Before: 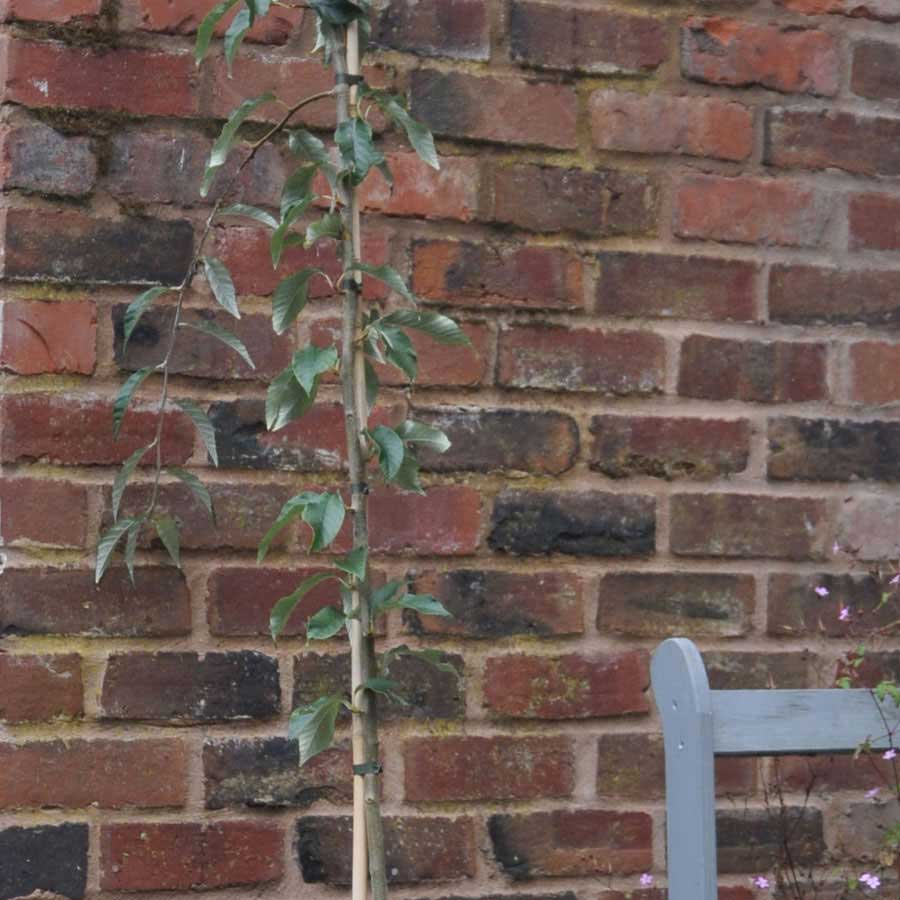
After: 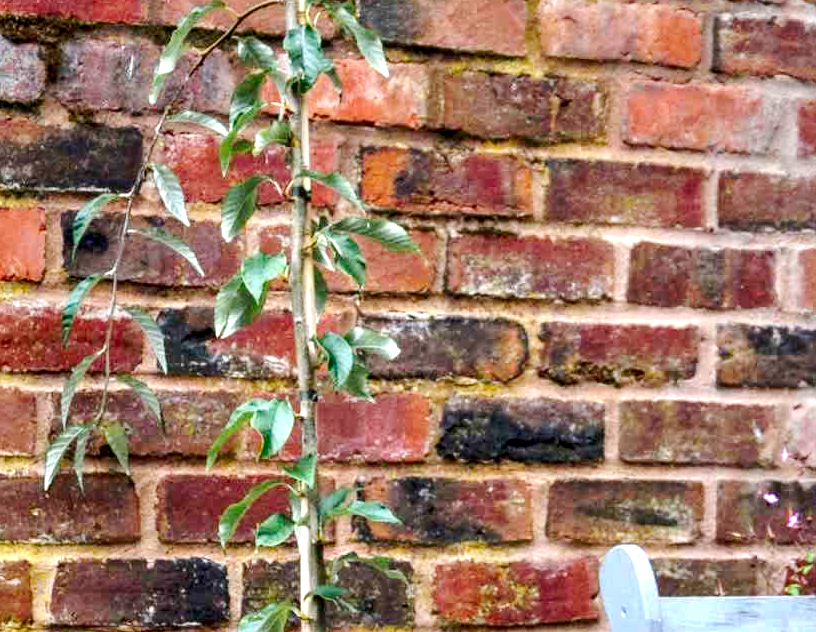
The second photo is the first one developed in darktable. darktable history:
contrast brightness saturation: brightness -0.028, saturation 0.335
exposure: black level correction 0.01, exposure 1 EV, compensate highlight preservation false
local contrast: detail 130%
tone curve: curves: ch0 [(0, 0.019) (0.11, 0.036) (0.259, 0.214) (0.378, 0.365) (0.499, 0.529) (1, 1)], preserve colors none
crop: left 5.739%, top 10.436%, right 3.487%, bottom 19.32%
tone equalizer: -8 EV -0.429 EV, -7 EV -0.365 EV, -6 EV -0.308 EV, -5 EV -0.261 EV, -3 EV 0.219 EV, -2 EV 0.339 EV, -1 EV 0.395 EV, +0 EV 0.408 EV, edges refinement/feathering 500, mask exposure compensation -1.57 EV, preserve details no
shadows and highlights: low approximation 0.01, soften with gaussian
